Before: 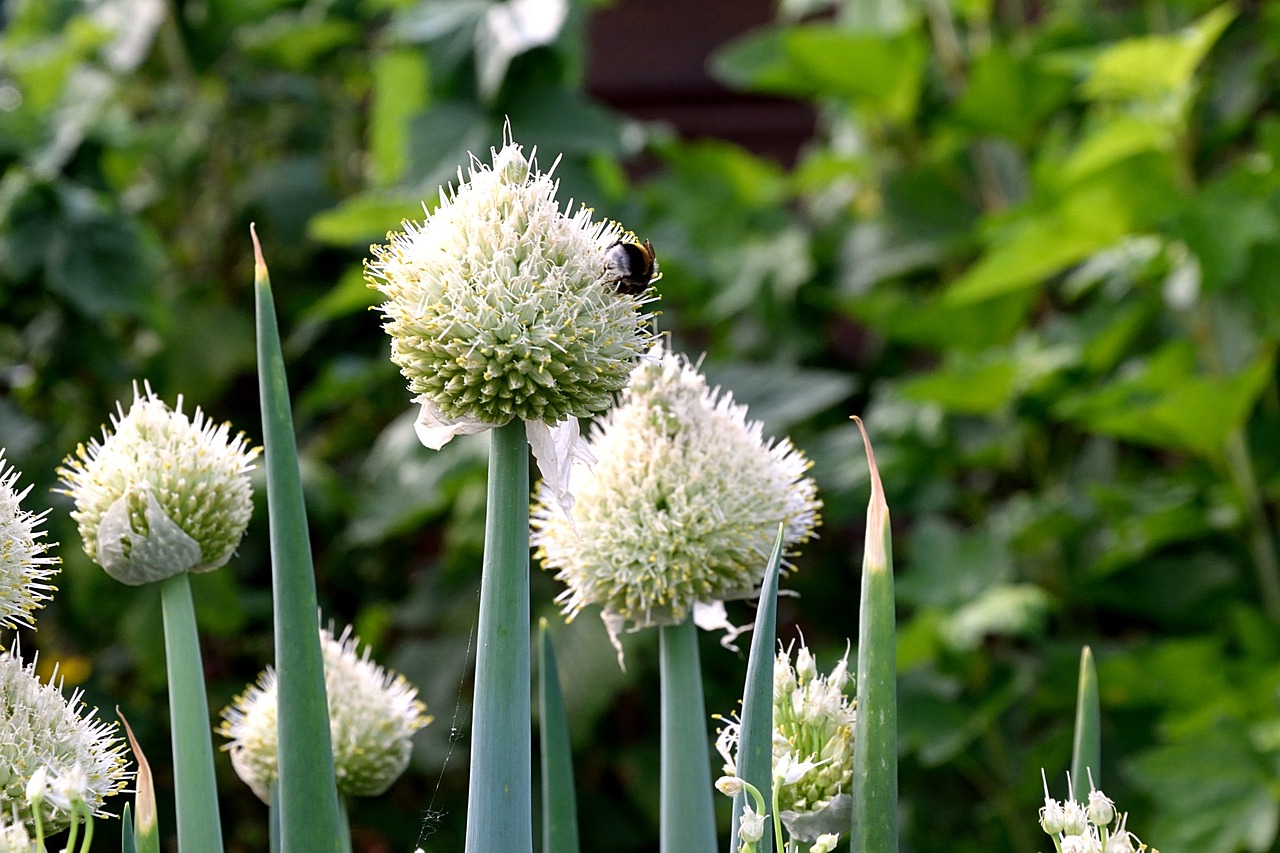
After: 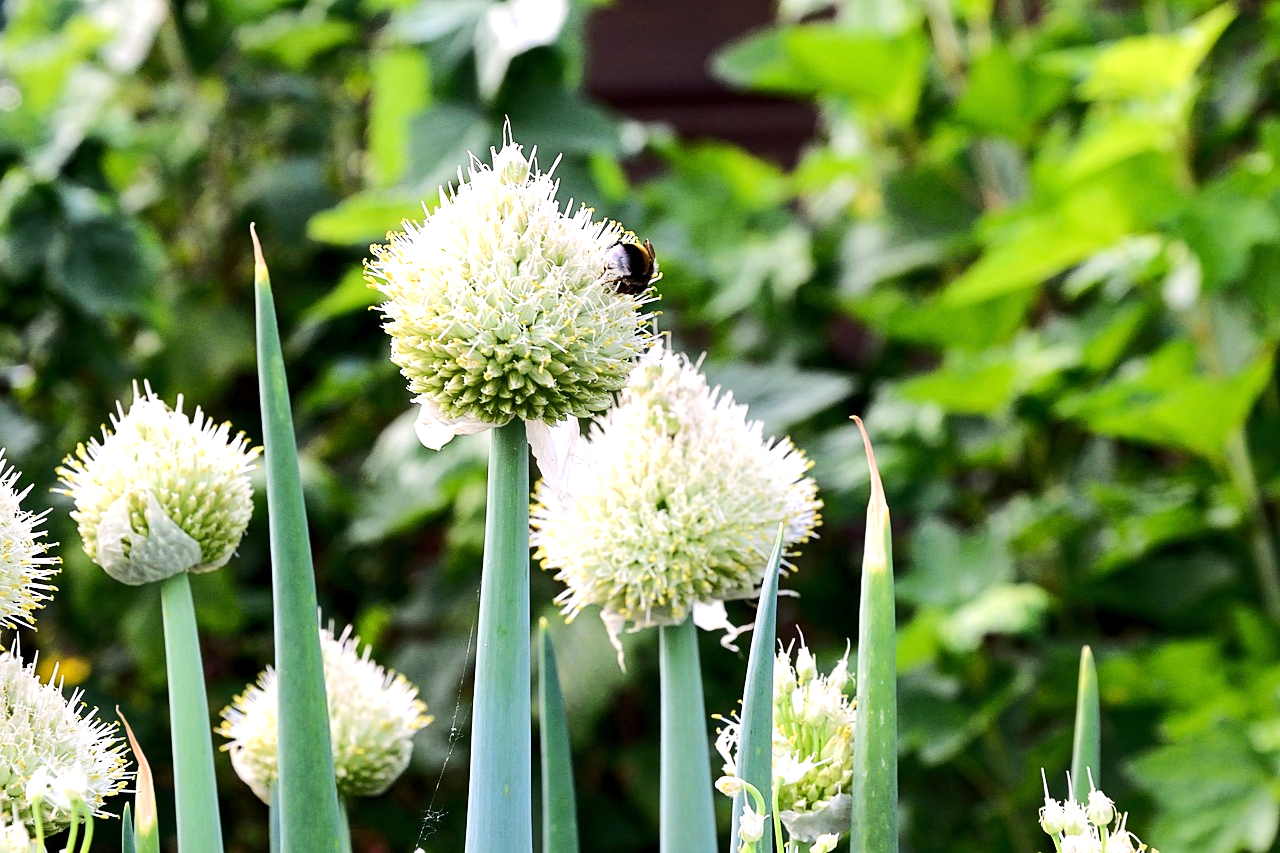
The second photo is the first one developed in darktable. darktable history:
exposure: exposure 0.493 EV, compensate highlight preservation false
rgb curve: curves: ch0 [(0, 0) (0.284, 0.292) (0.505, 0.644) (1, 1)]; ch1 [(0, 0) (0.284, 0.292) (0.505, 0.644) (1, 1)]; ch2 [(0, 0) (0.284, 0.292) (0.505, 0.644) (1, 1)], compensate middle gray true
